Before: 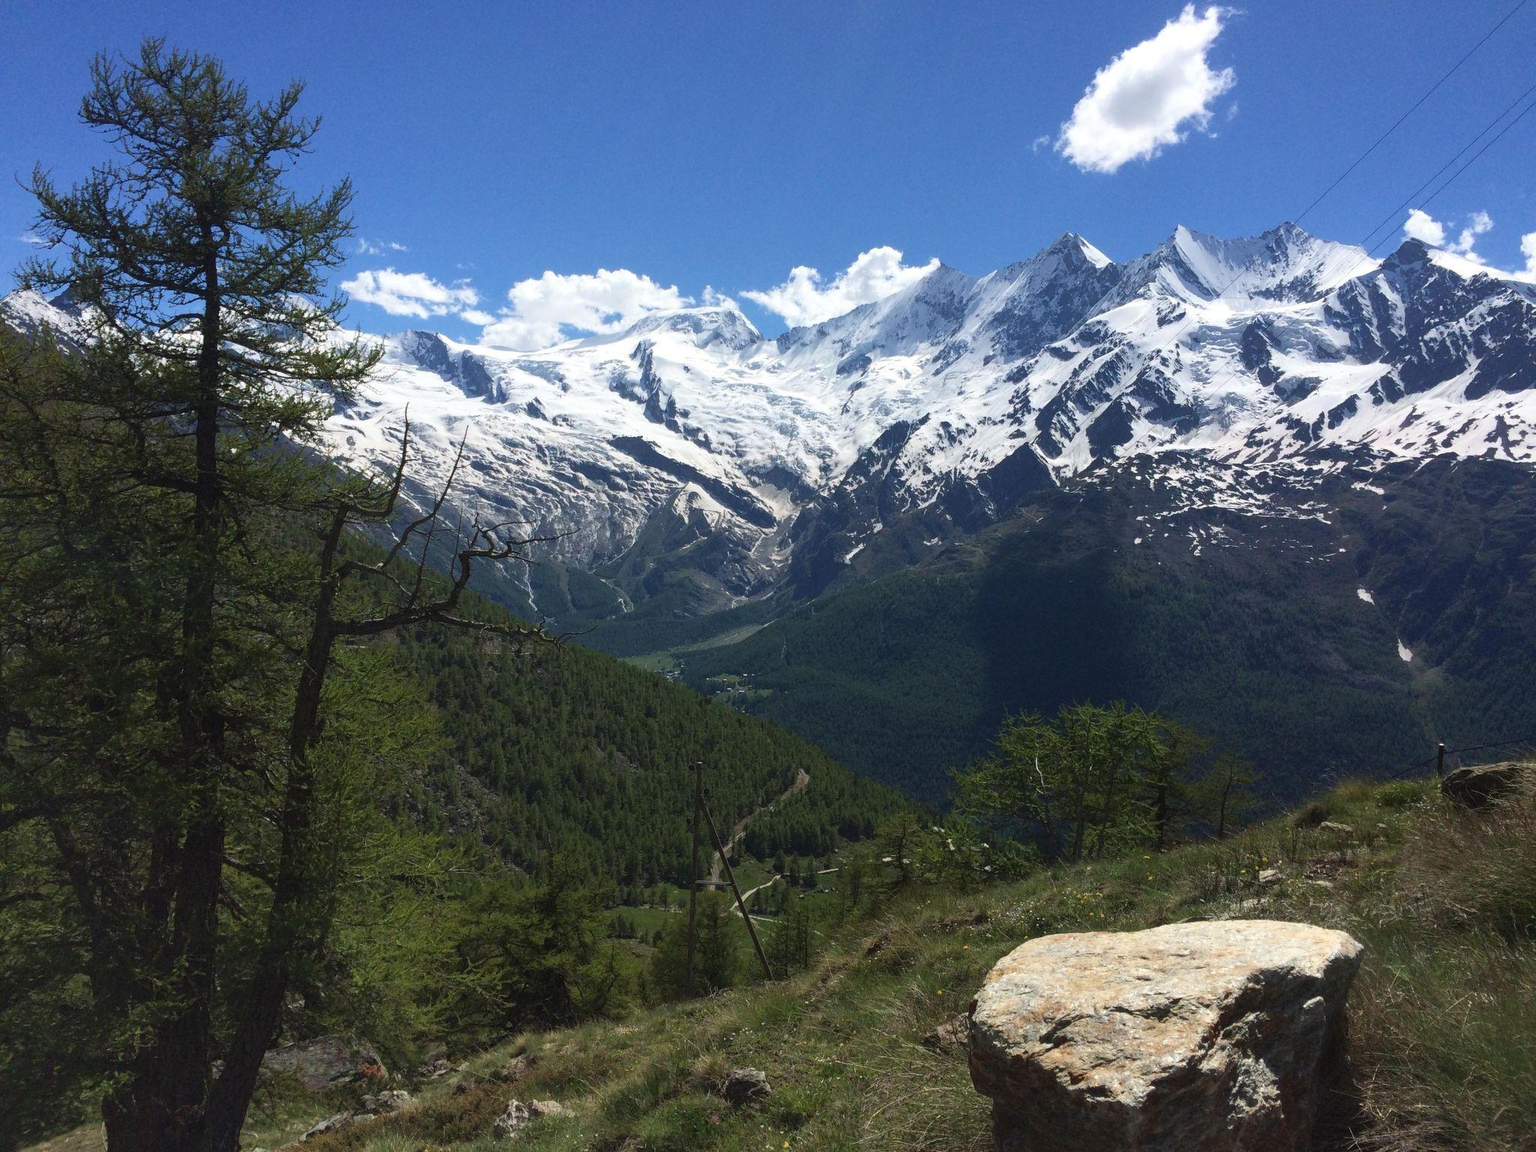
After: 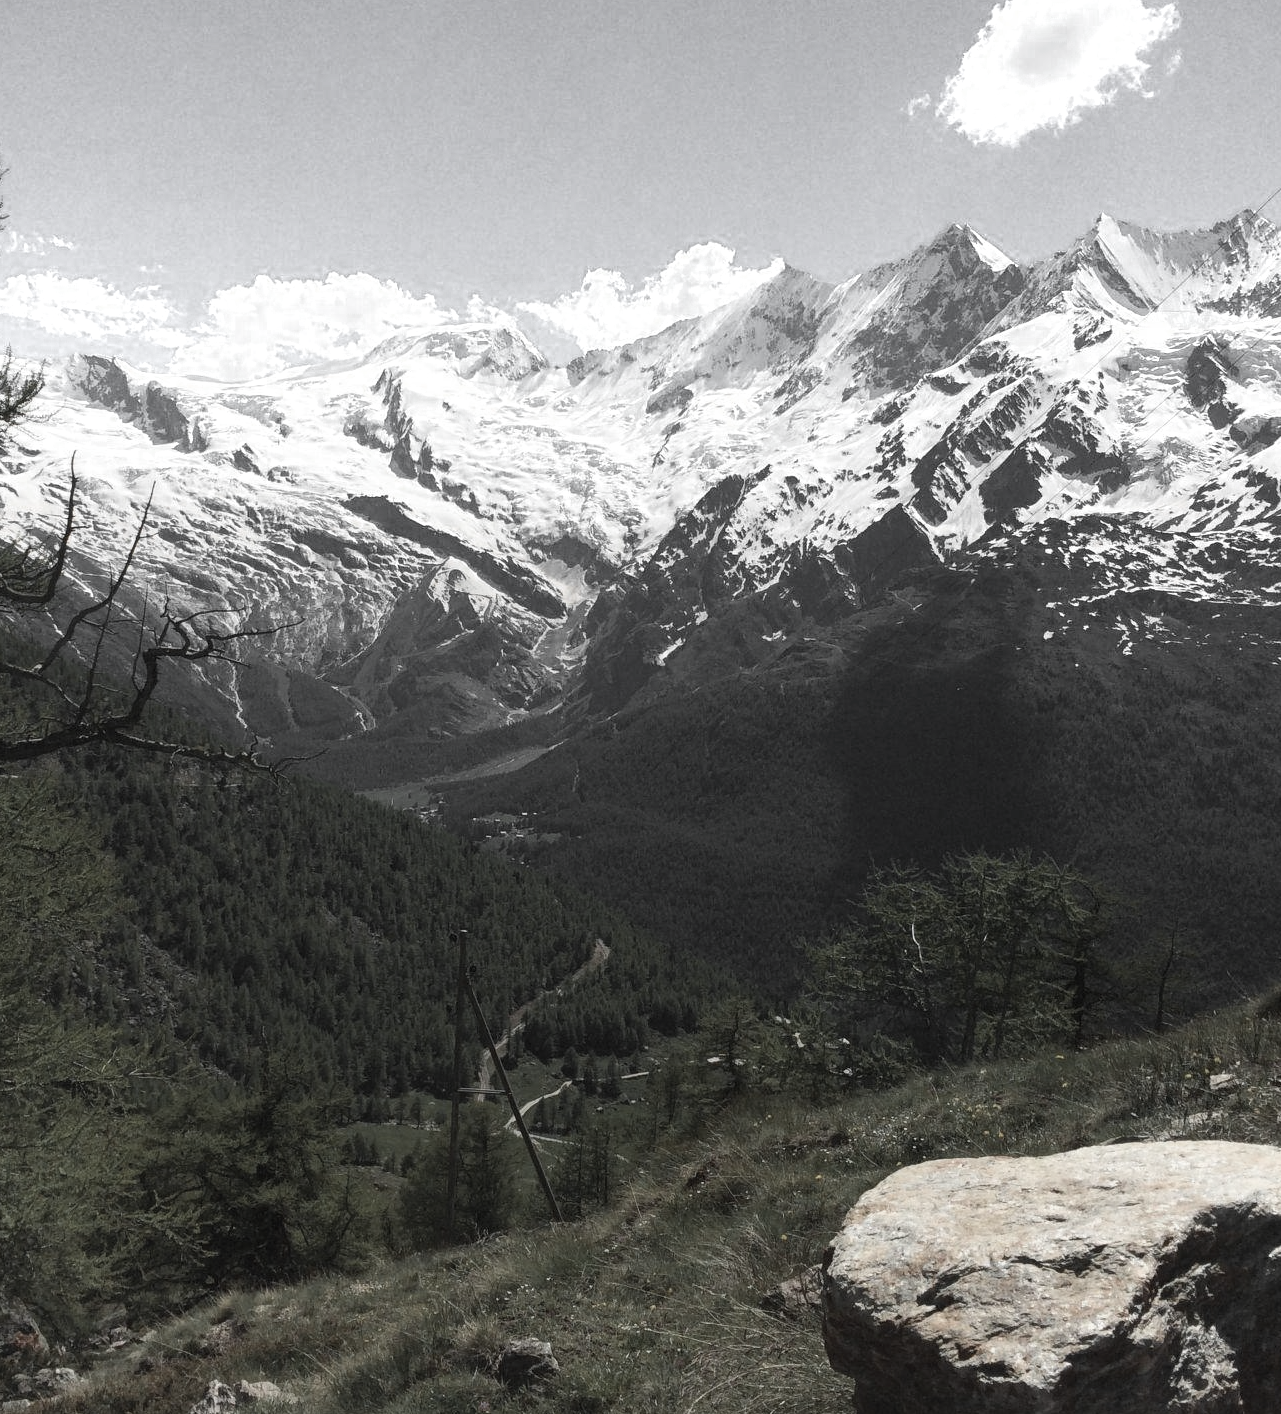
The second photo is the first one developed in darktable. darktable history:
color zones: curves: ch0 [(0, 0.613) (0.01, 0.613) (0.245, 0.448) (0.498, 0.529) (0.642, 0.665) (0.879, 0.777) (0.99, 0.613)]; ch1 [(0, 0.035) (0.121, 0.189) (0.259, 0.197) (0.415, 0.061) (0.589, 0.022) (0.732, 0.022) (0.857, 0.026) (0.991, 0.053)]
crop and rotate: left 22.946%, top 5.622%, right 14.481%, bottom 2.312%
contrast brightness saturation: contrast 0.096, brightness 0.017, saturation 0.017
